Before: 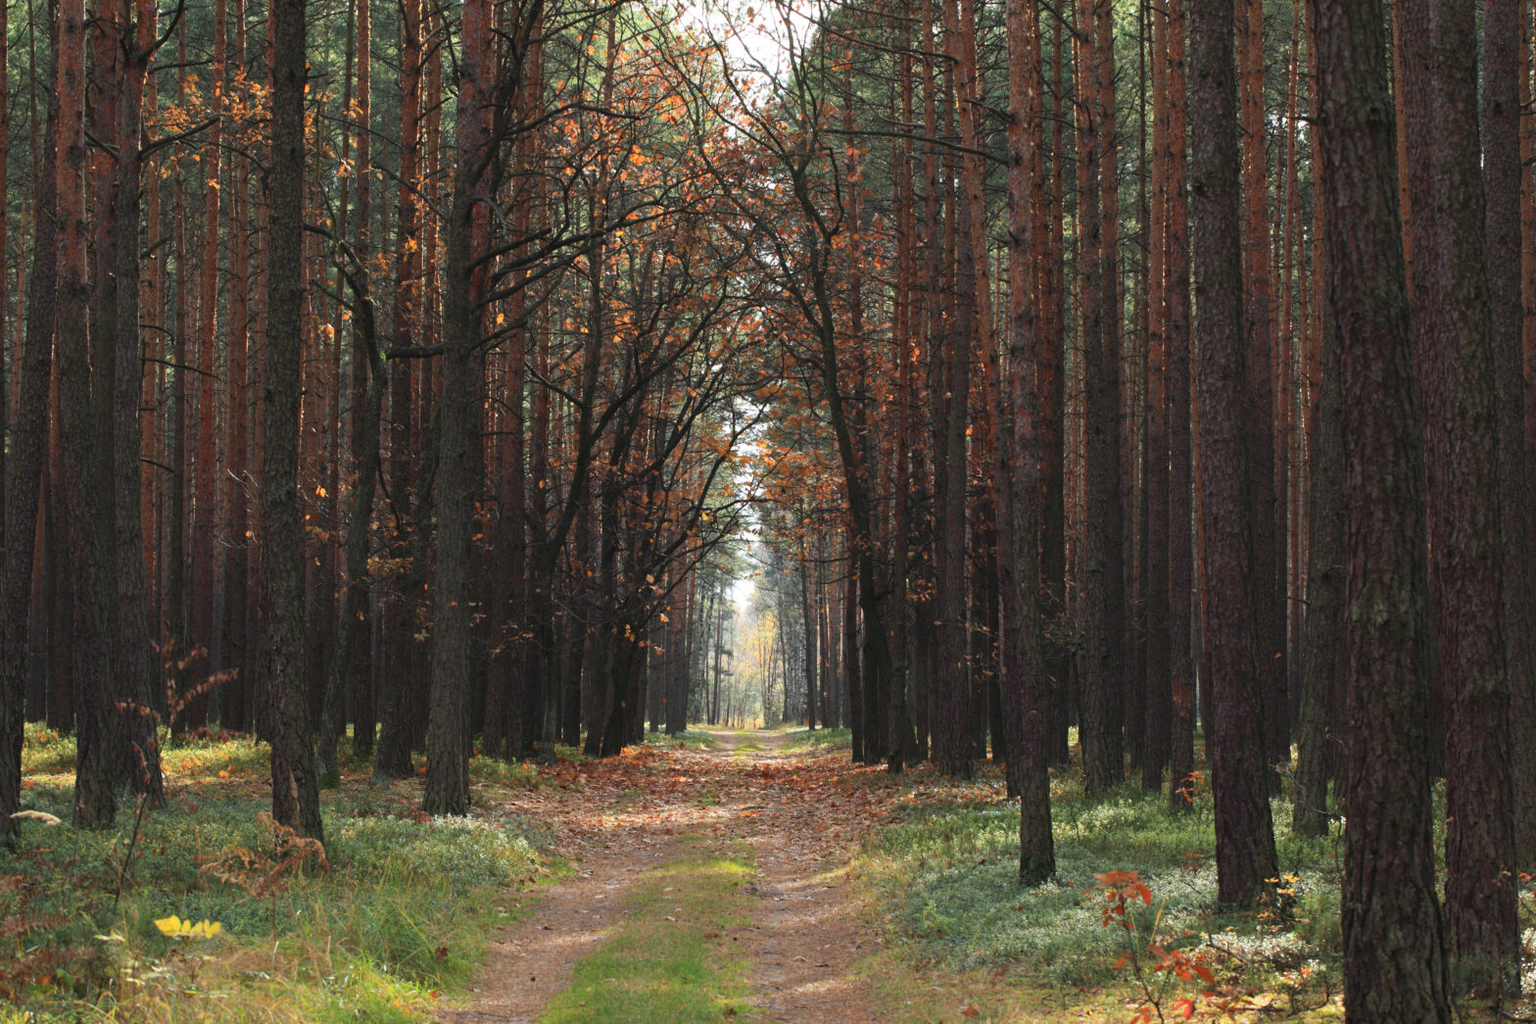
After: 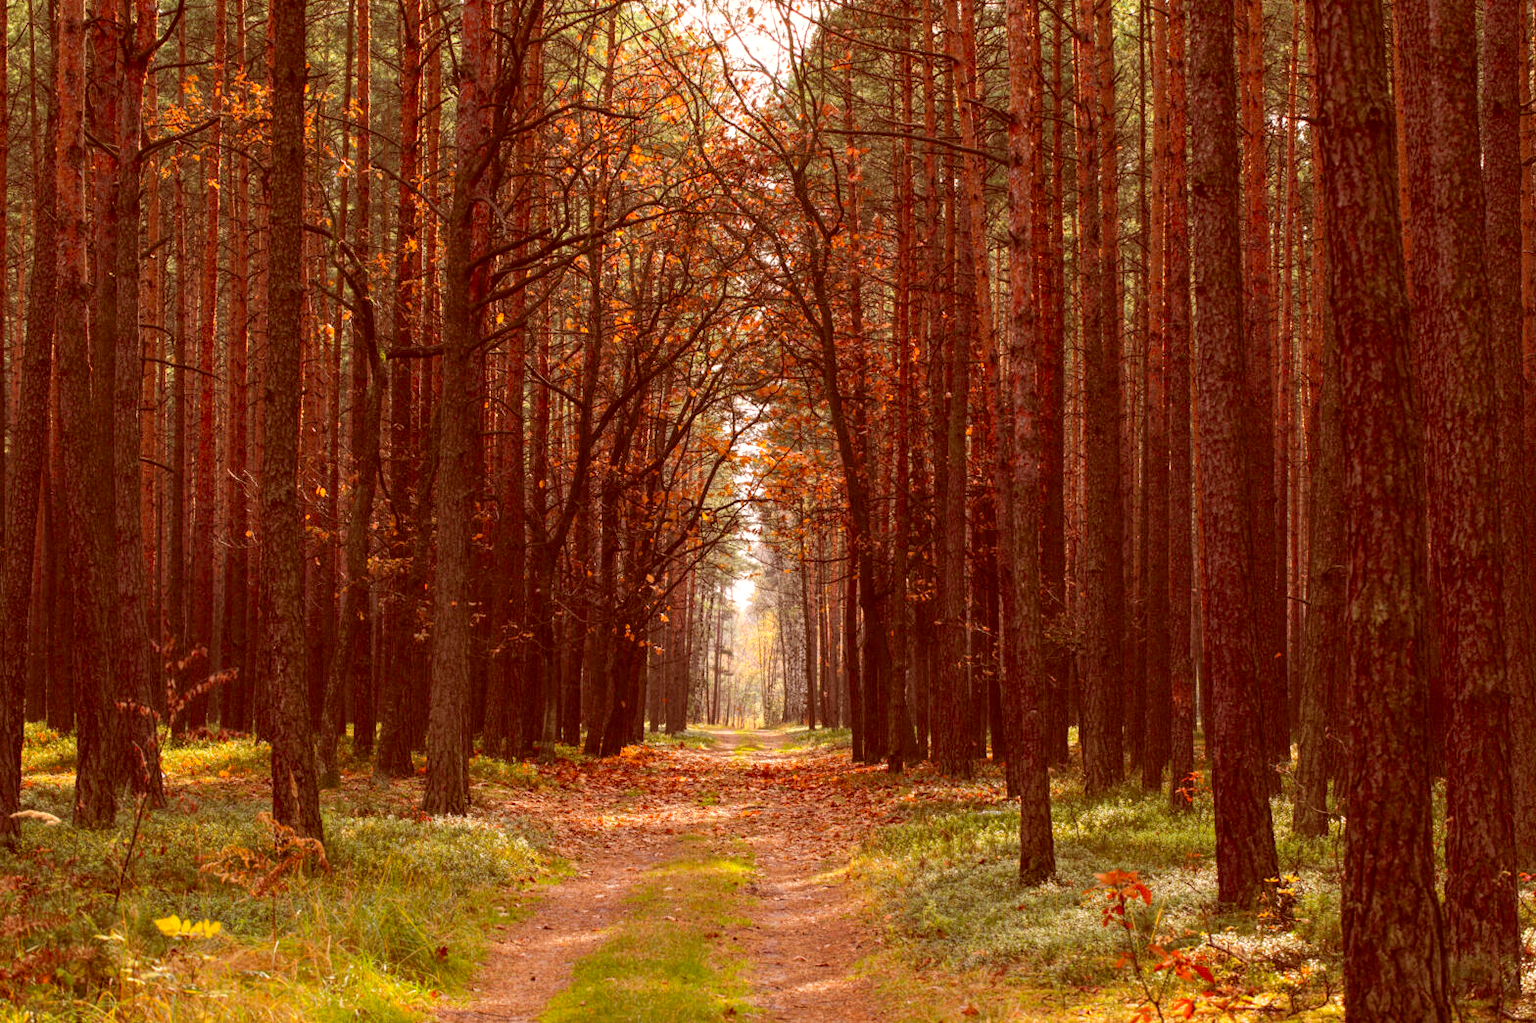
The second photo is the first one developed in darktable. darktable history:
color correction: highlights a* 9.38, highlights b* 8.81, shadows a* 39.84, shadows b* 39.62, saturation 0.813
color balance rgb: shadows lift › chroma 2.02%, shadows lift › hue 215.33°, power › chroma 0.303%, power › hue 25.07°, linear chroma grading › global chroma 18.821%, perceptual saturation grading › global saturation 17.632%, perceptual brilliance grading › mid-tones 9.861%, perceptual brilliance grading › shadows 14.921%, global vibrance 9.509%
local contrast: highlights 94%, shadows 84%, detail 160%, midtone range 0.2
